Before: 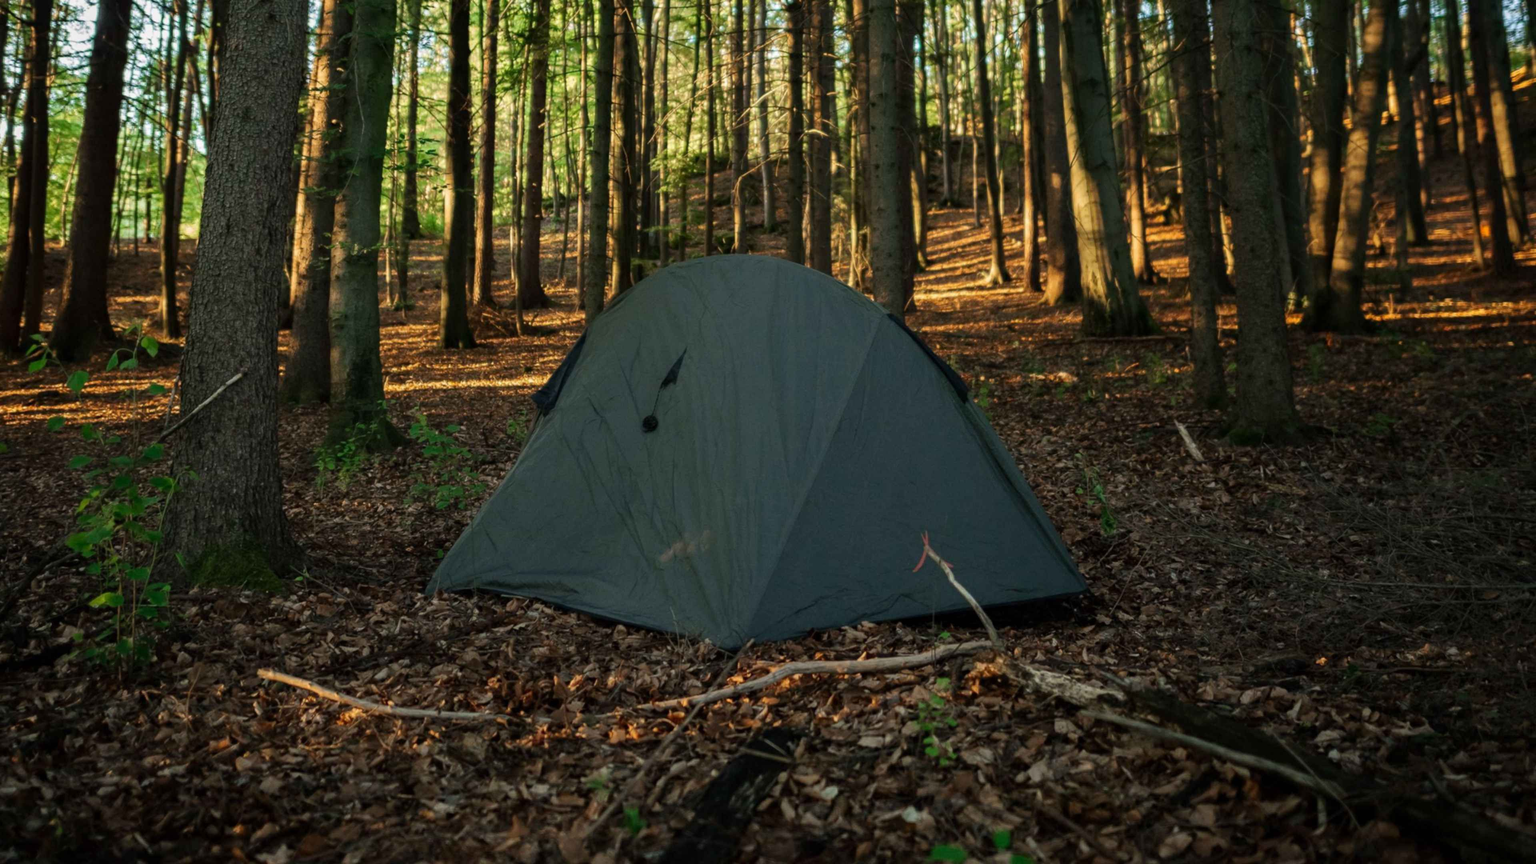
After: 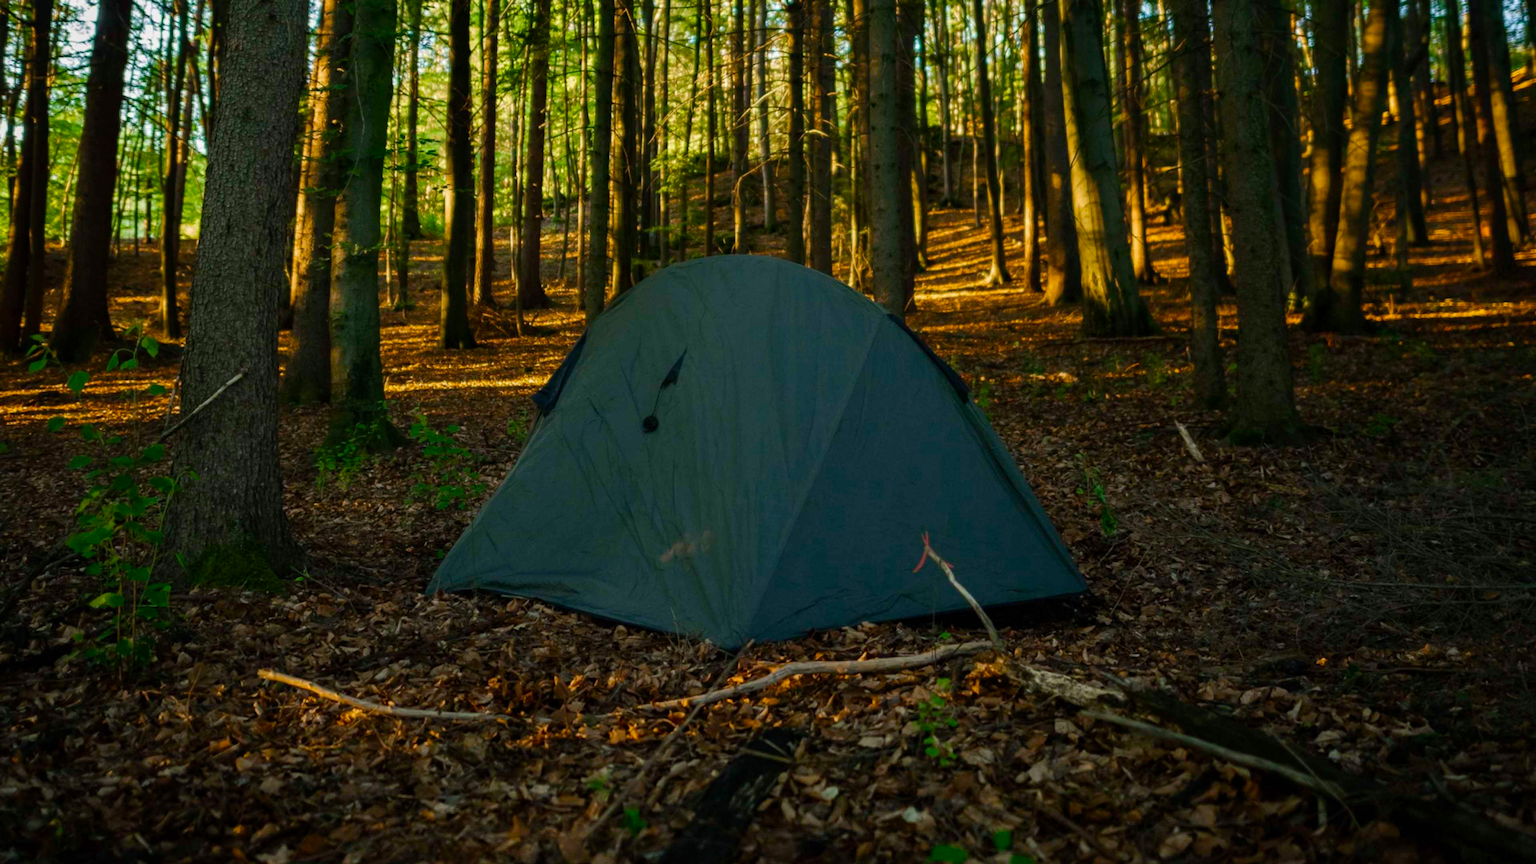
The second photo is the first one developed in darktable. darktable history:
exposure: exposure -0.453 EV, compensate highlight preservation false
color balance rgb: shadows lift › luminance -5.048%, shadows lift › chroma 1.18%, shadows lift › hue 219.11°, linear chroma grading › global chroma 15.539%, perceptual saturation grading › global saturation 20%, perceptual saturation grading › highlights -25.766%, perceptual saturation grading › shadows 24.931%, perceptual brilliance grading › highlights 11.278%, global vibrance 20%
